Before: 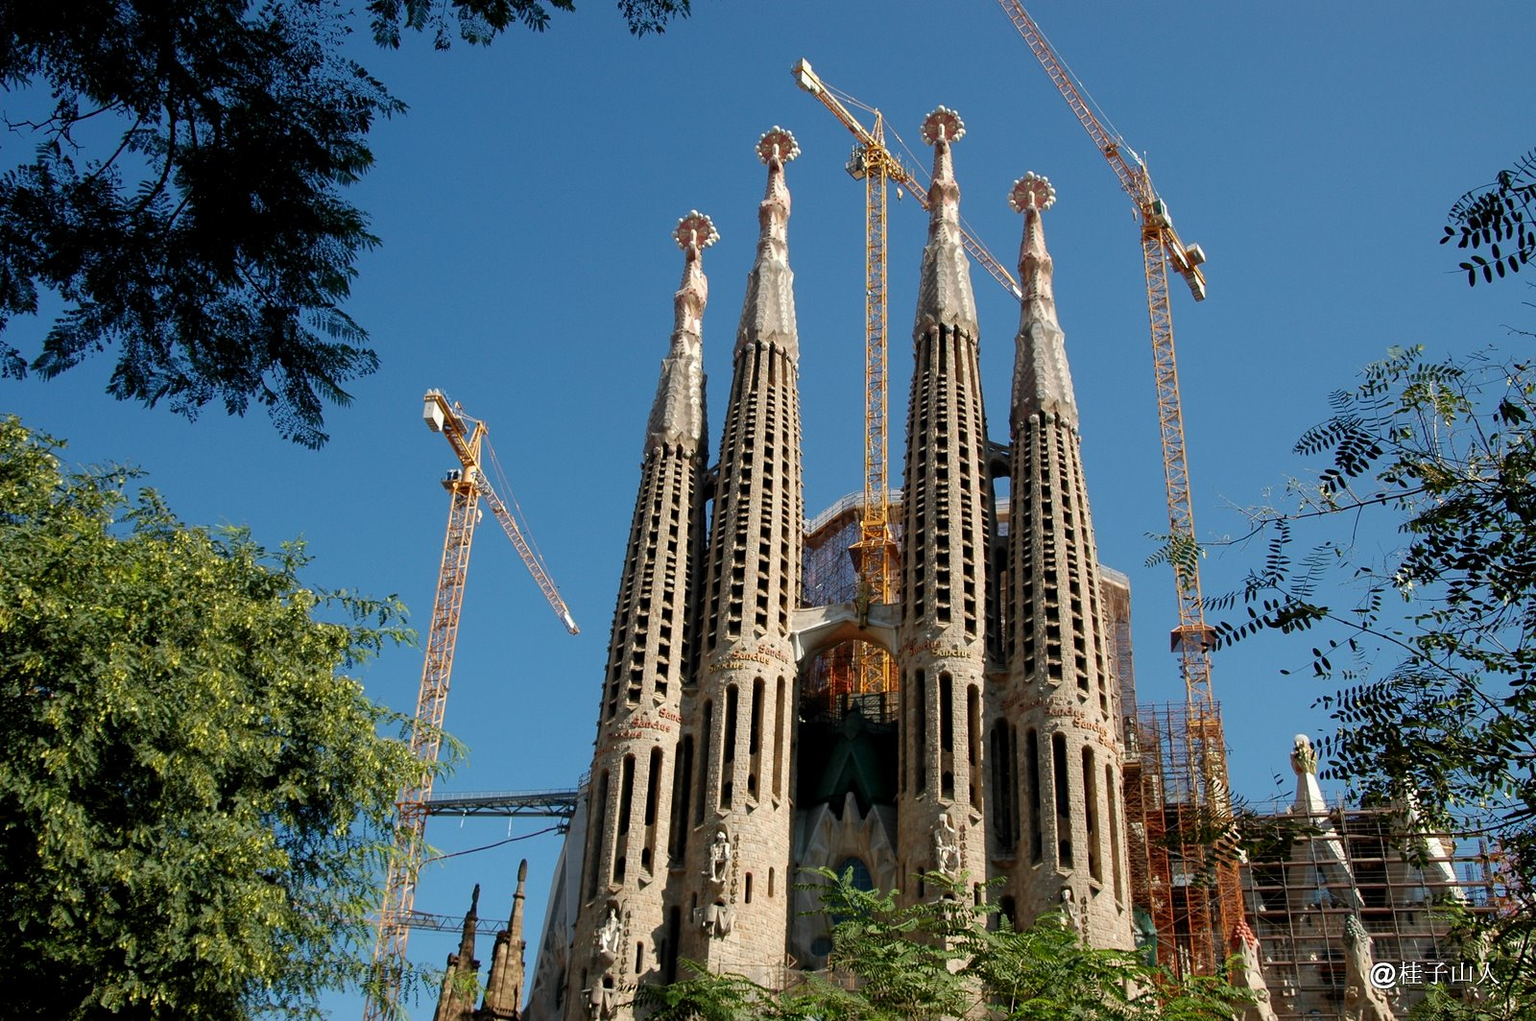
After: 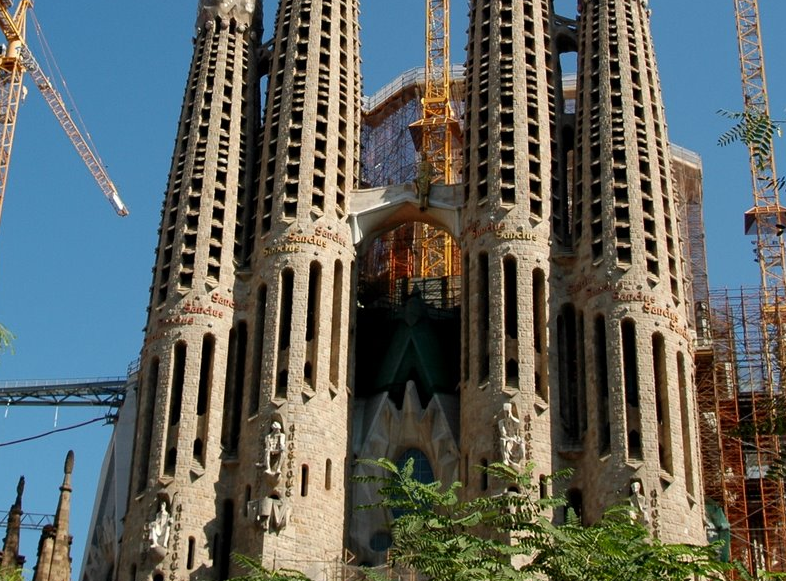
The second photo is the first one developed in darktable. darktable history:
crop: left 29.722%, top 41.863%, right 21.11%, bottom 3.476%
